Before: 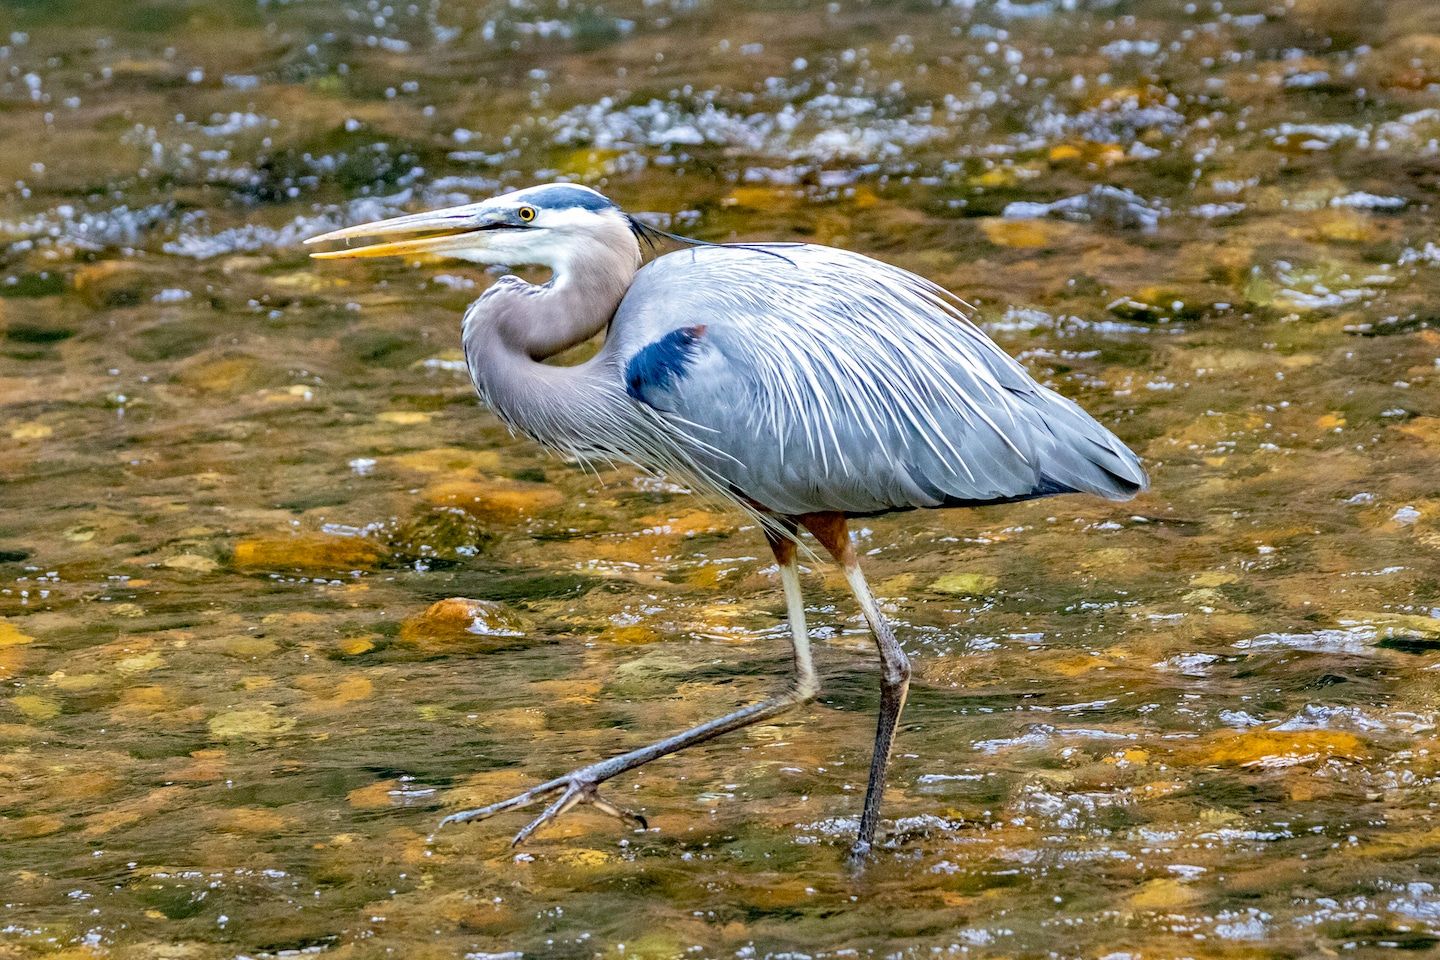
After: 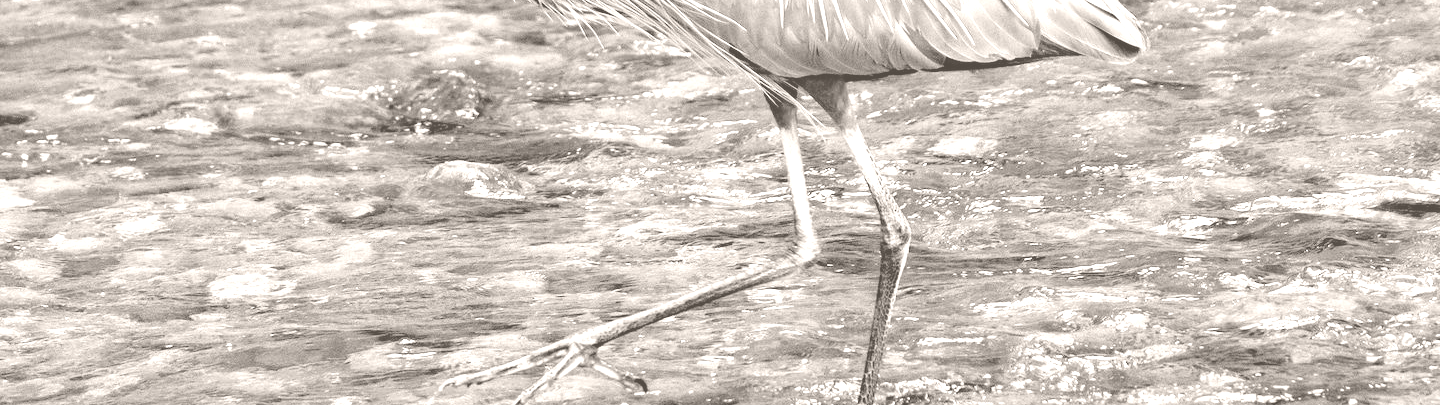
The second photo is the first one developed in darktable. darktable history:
crop: top 45.551%, bottom 12.262%
white balance: red 0.98, blue 1.034
colorize: hue 34.49°, saturation 35.33%, source mix 100%, lightness 55%, version 1
